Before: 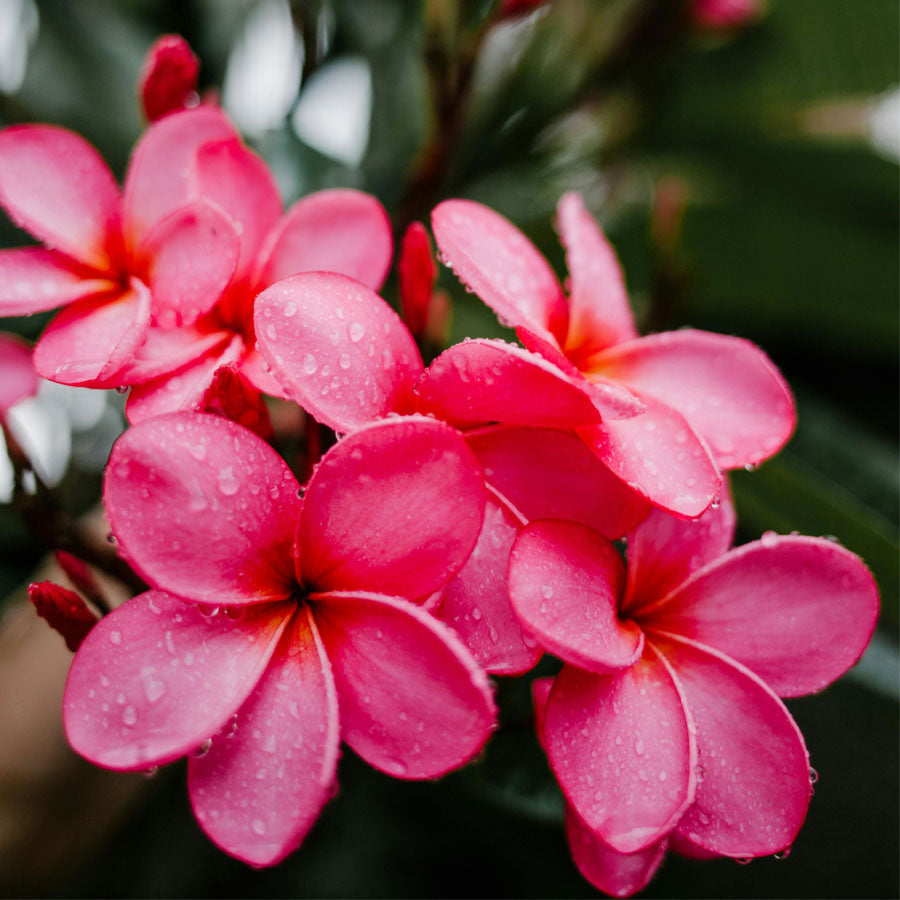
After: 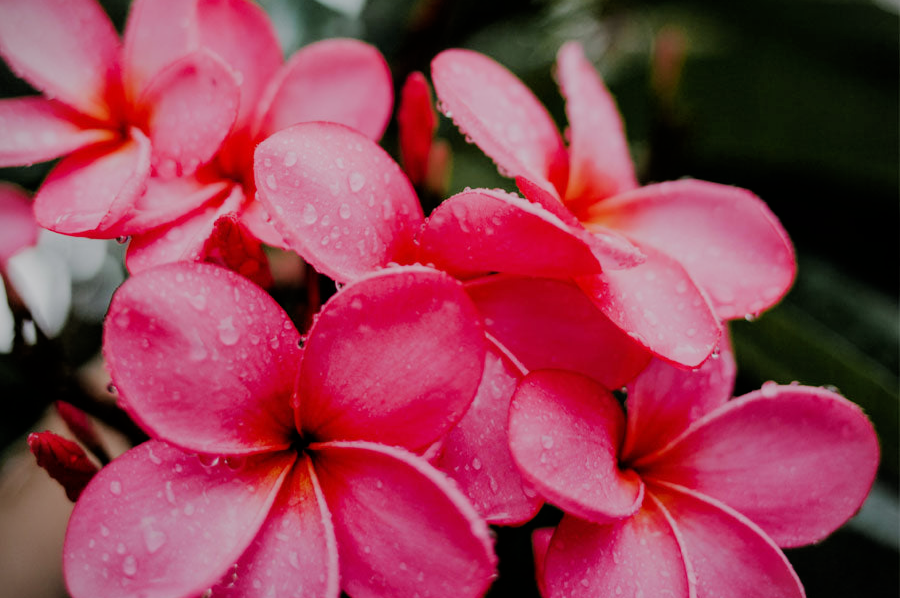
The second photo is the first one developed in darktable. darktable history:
vignetting: fall-off start 92.6%, brightness -0.52, saturation -0.51, center (-0.012, 0)
filmic rgb: black relative exposure -6.82 EV, white relative exposure 5.89 EV, hardness 2.71
crop: top 16.727%, bottom 16.727%
